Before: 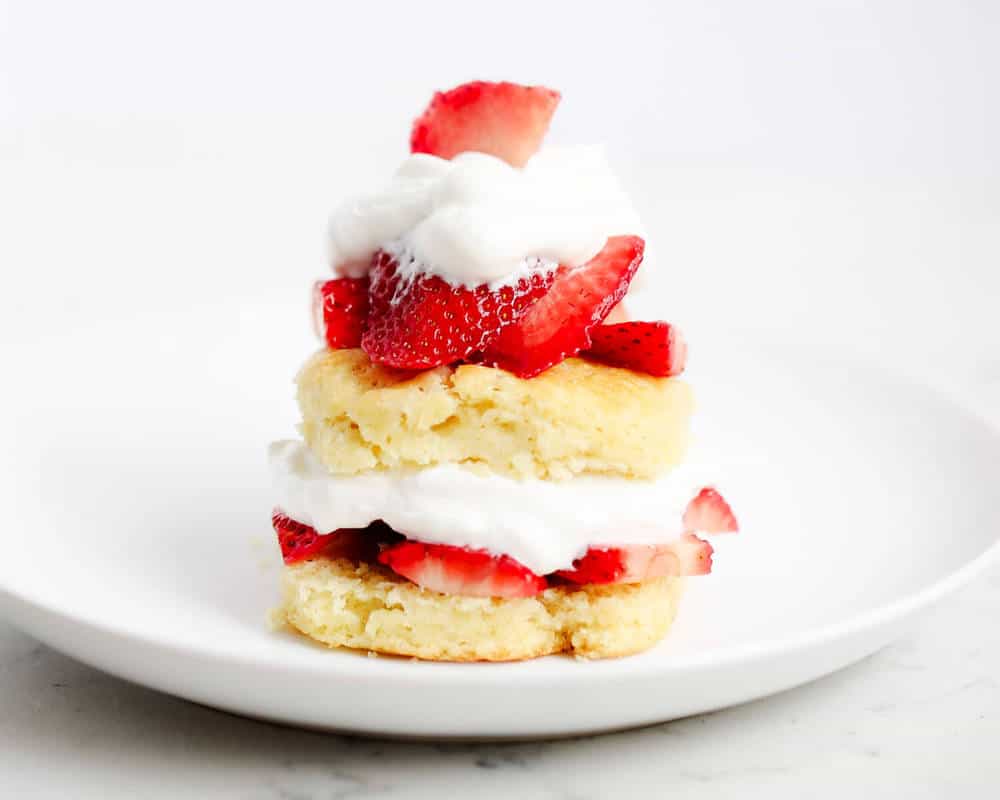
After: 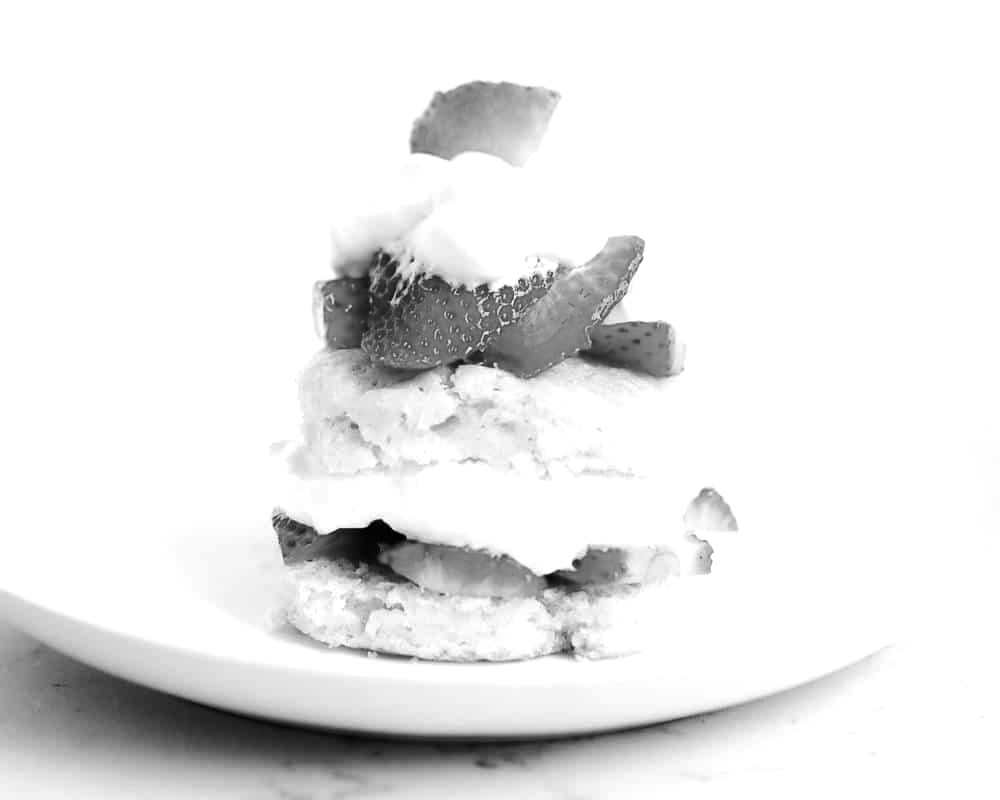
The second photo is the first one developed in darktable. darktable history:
monochrome: a -3.63, b -0.465
tone equalizer: -8 EV -0.417 EV, -7 EV -0.389 EV, -6 EV -0.333 EV, -5 EV -0.222 EV, -3 EV 0.222 EV, -2 EV 0.333 EV, -1 EV 0.389 EV, +0 EV 0.417 EV, edges refinement/feathering 500, mask exposure compensation -1.57 EV, preserve details no
